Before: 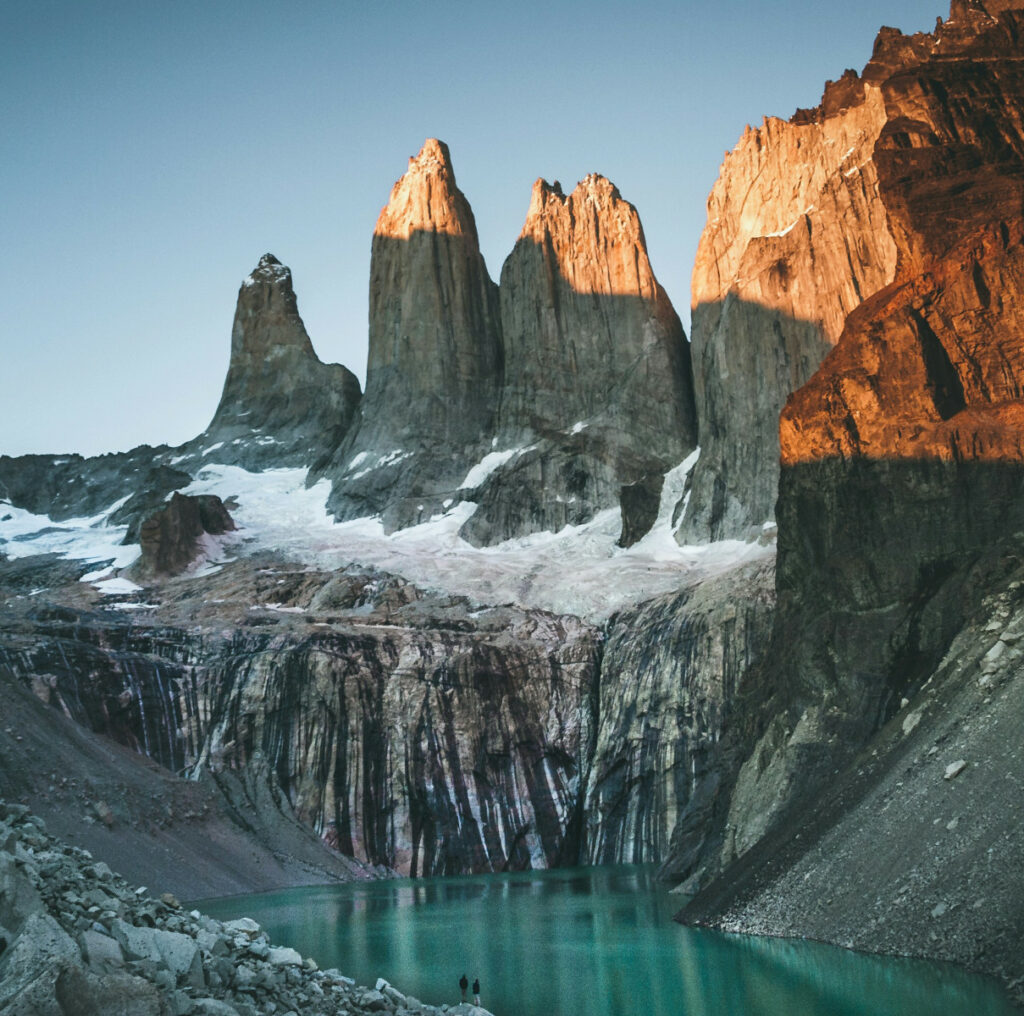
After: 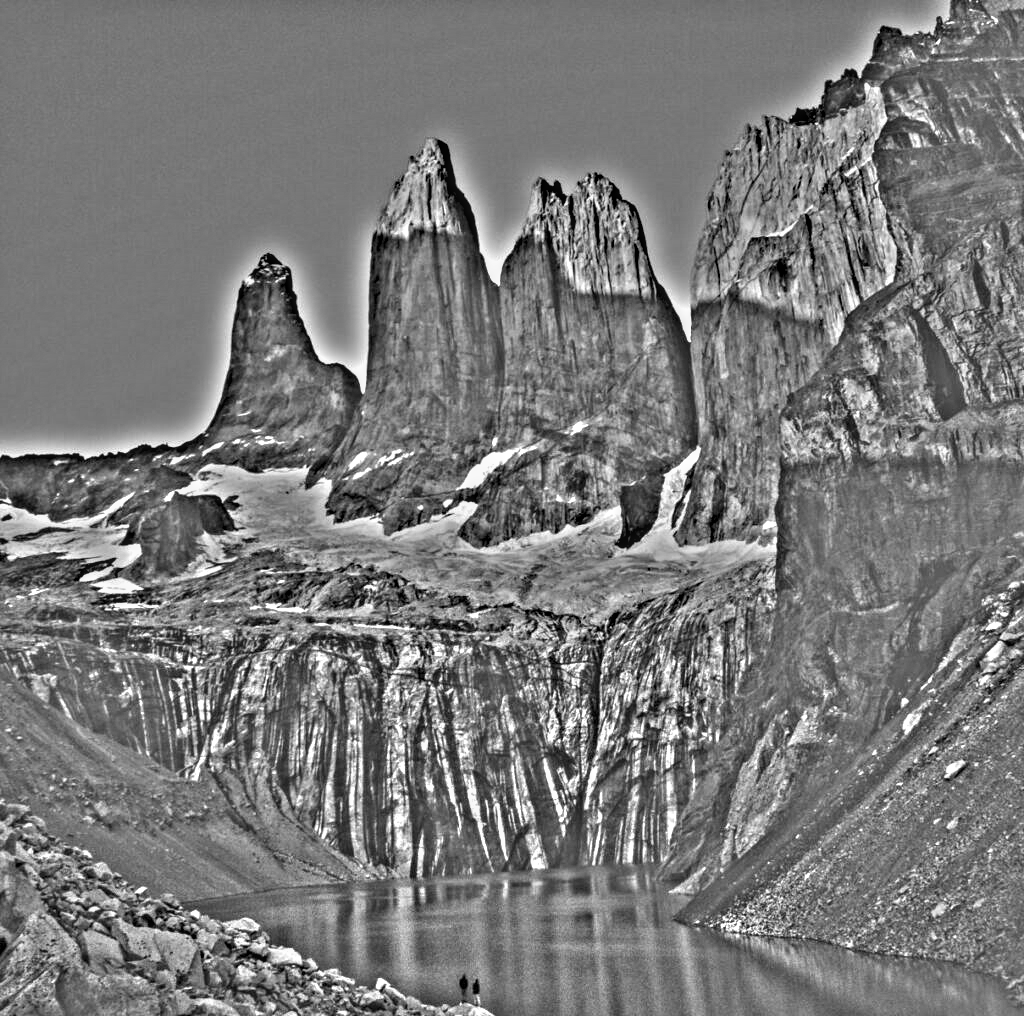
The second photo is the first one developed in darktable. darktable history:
highpass: on, module defaults
local contrast: on, module defaults
white balance: red 0.766, blue 1.537
